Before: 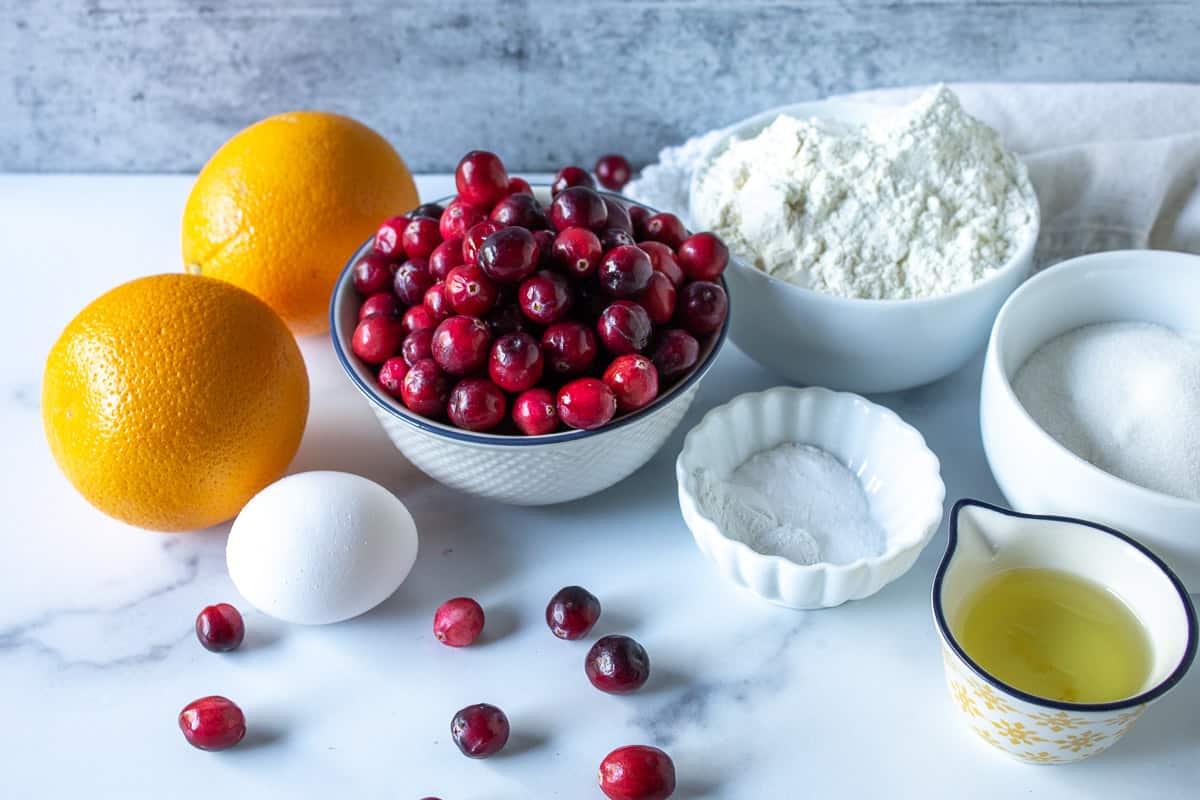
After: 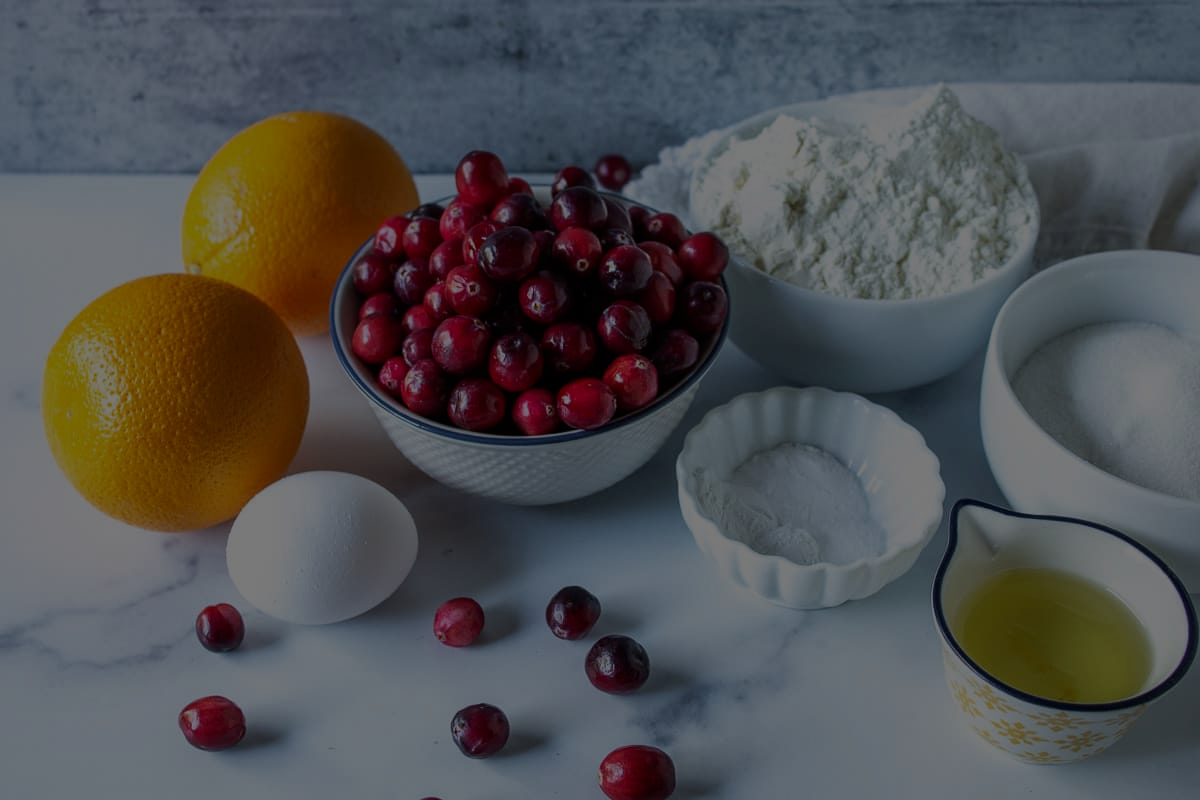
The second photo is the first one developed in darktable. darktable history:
exposure: exposure -2.381 EV, compensate highlight preservation false
